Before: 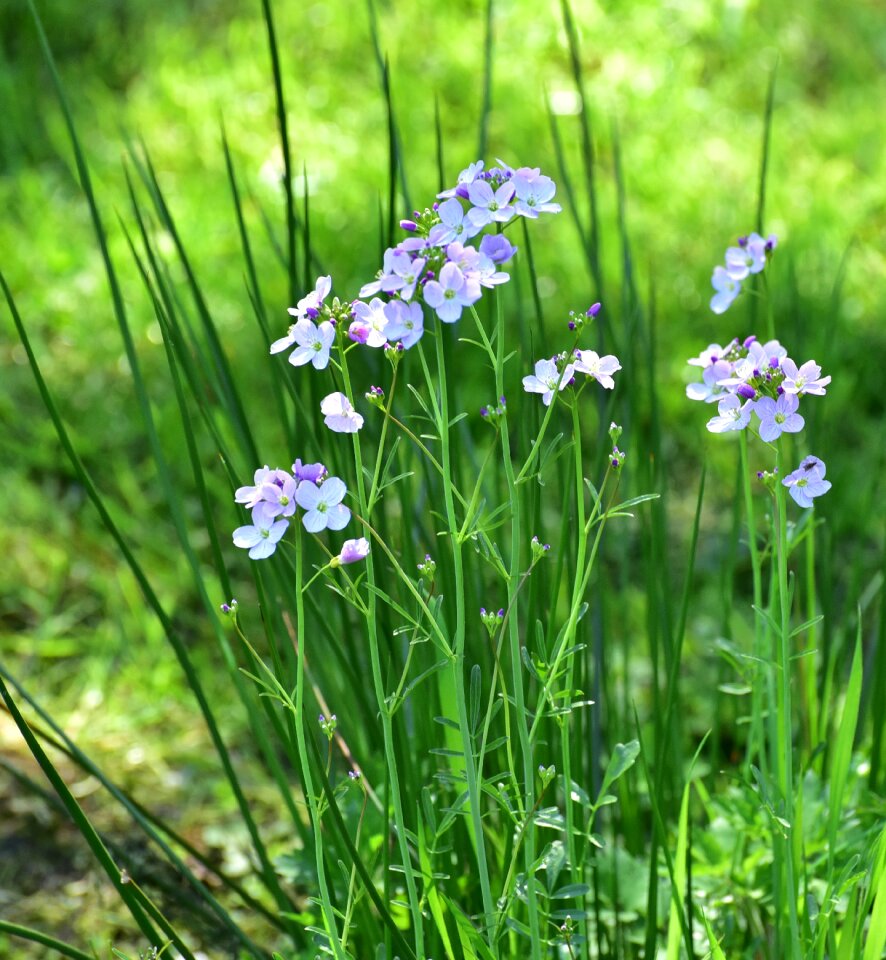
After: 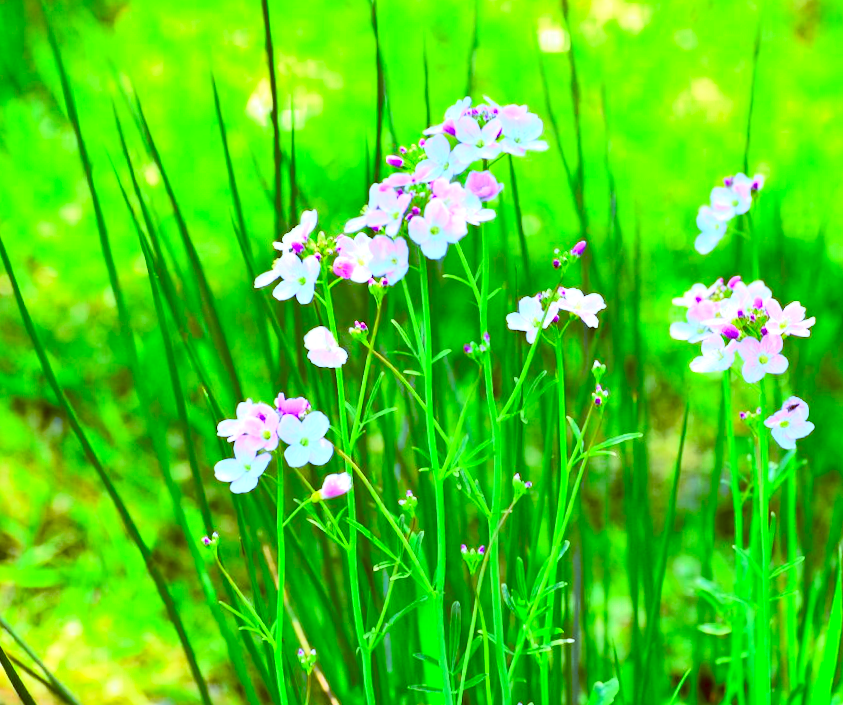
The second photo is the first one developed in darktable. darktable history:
exposure: black level correction 0.001, exposure 0.5 EV, compensate exposure bias true, compensate highlight preservation false
crop: left 2.737%, top 7.287%, right 3.421%, bottom 20.179%
contrast brightness saturation: contrast 0.09, saturation 0.28
rotate and perspective: rotation 0.8°, automatic cropping off
tone equalizer: on, module defaults
color balance: lift [1, 1.015, 1.004, 0.985], gamma [1, 0.958, 0.971, 1.042], gain [1, 0.956, 0.977, 1.044]
tone curve: curves: ch0 [(0, 0.005) (0.103, 0.097) (0.18, 0.22) (0.378, 0.482) (0.504, 0.631) (0.663, 0.801) (0.834, 0.914) (1, 0.971)]; ch1 [(0, 0) (0.172, 0.123) (0.324, 0.253) (0.396, 0.388) (0.478, 0.461) (0.499, 0.498) (0.522, 0.528) (0.604, 0.692) (0.704, 0.818) (1, 1)]; ch2 [(0, 0) (0.411, 0.424) (0.496, 0.5) (0.515, 0.519) (0.555, 0.585) (0.628, 0.703) (1, 1)], color space Lab, independent channels, preserve colors none
